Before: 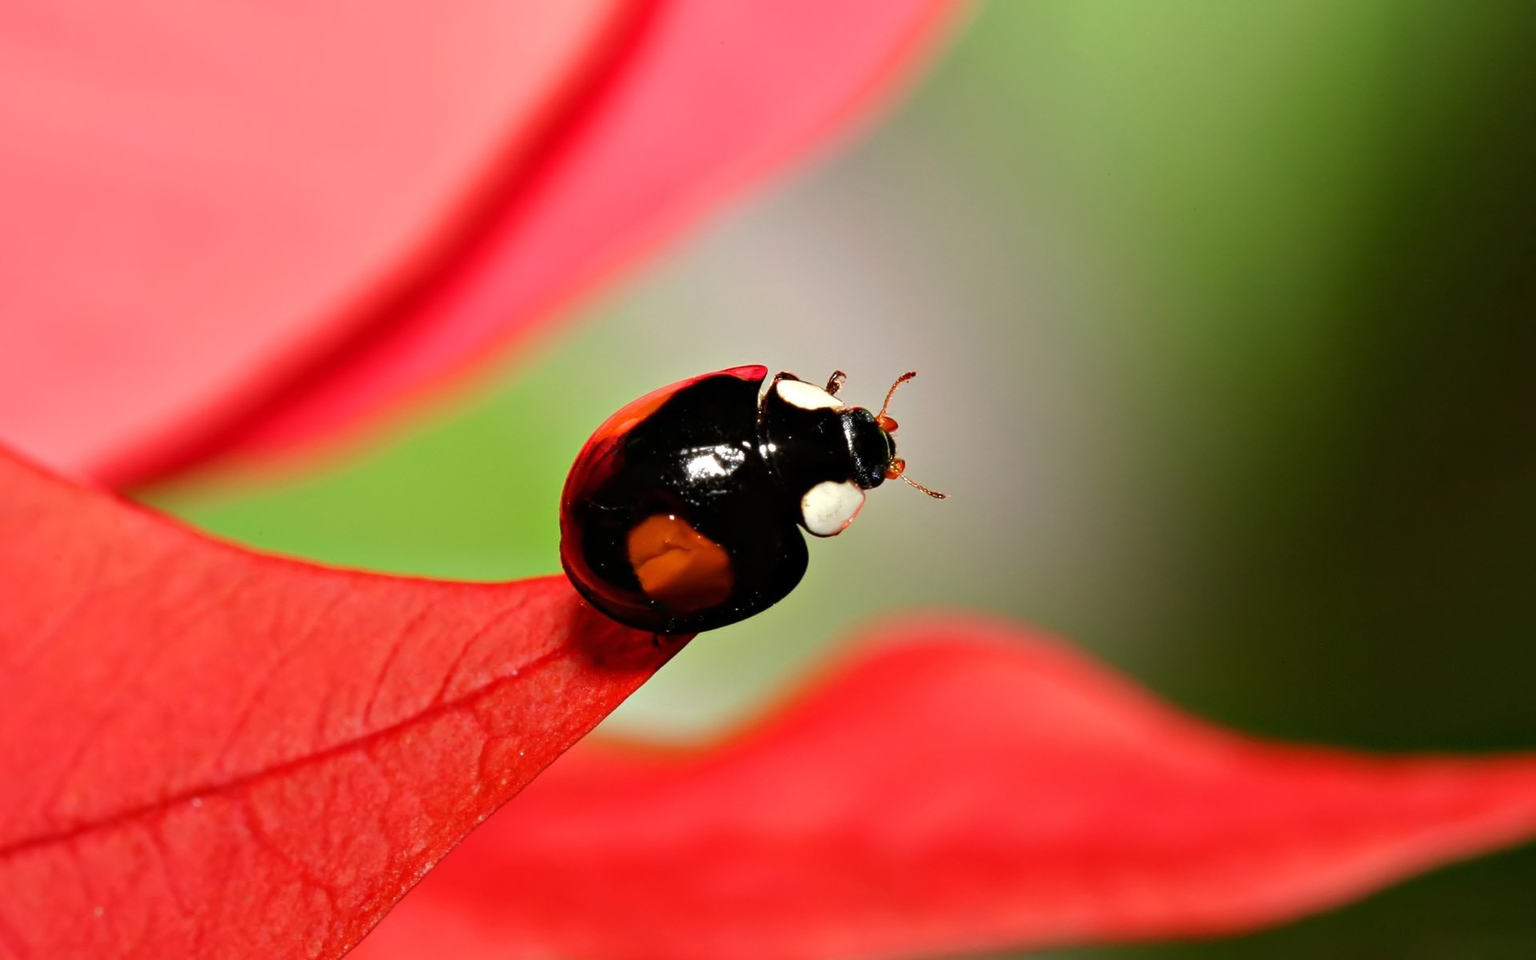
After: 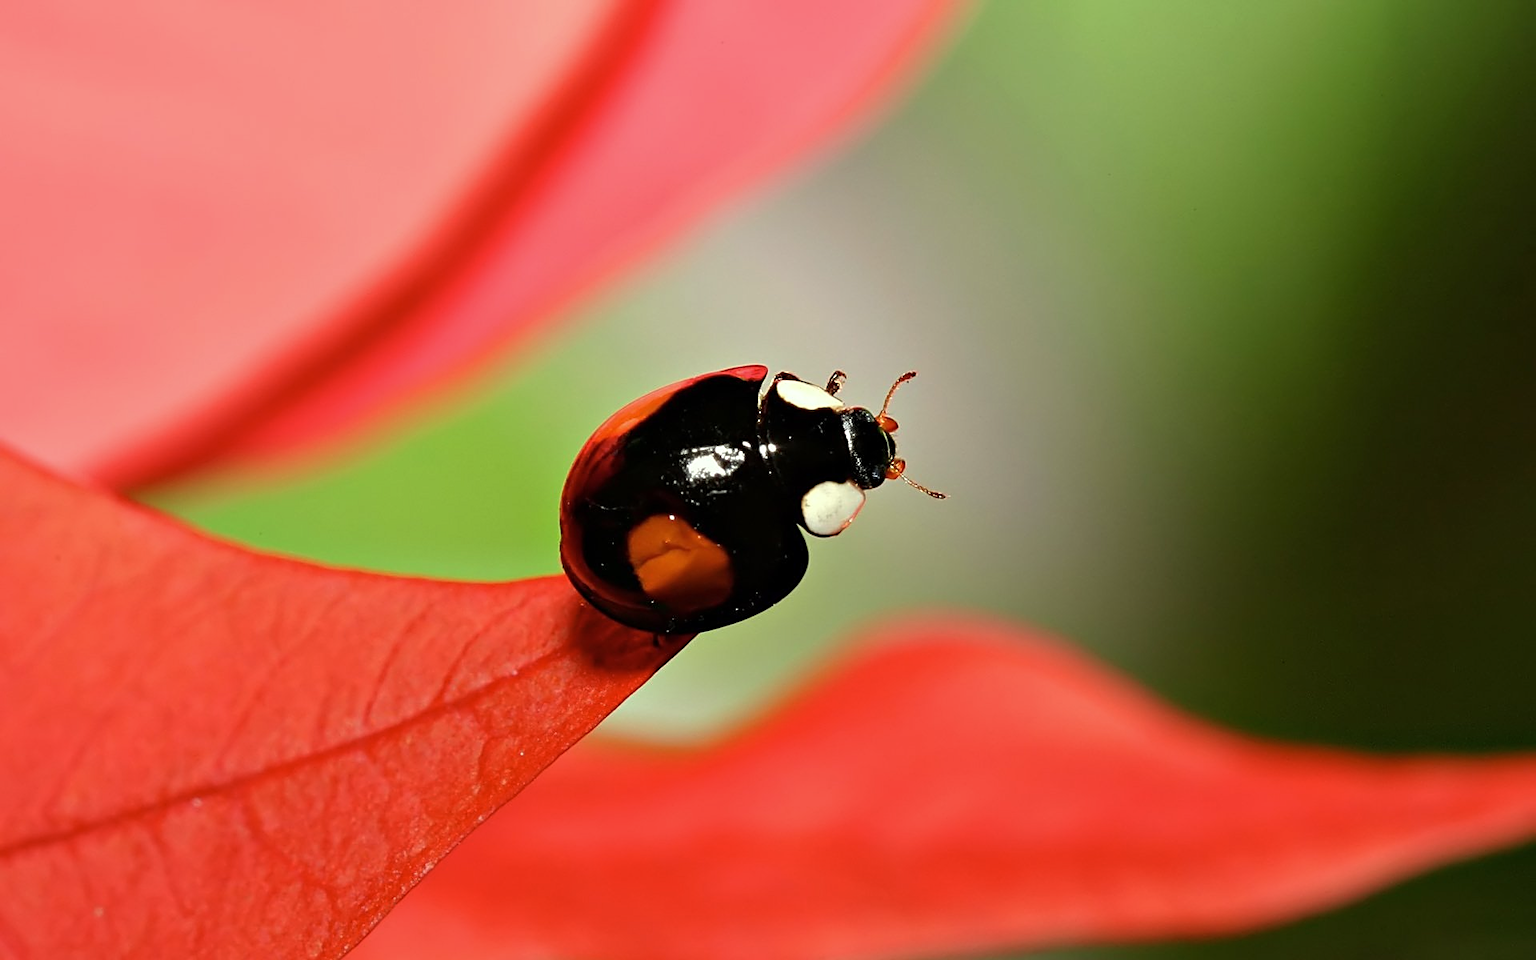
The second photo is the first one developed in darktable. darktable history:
sharpen: on, module defaults
color correction: highlights a* -4.51, highlights b* 5.04, saturation 0.936
